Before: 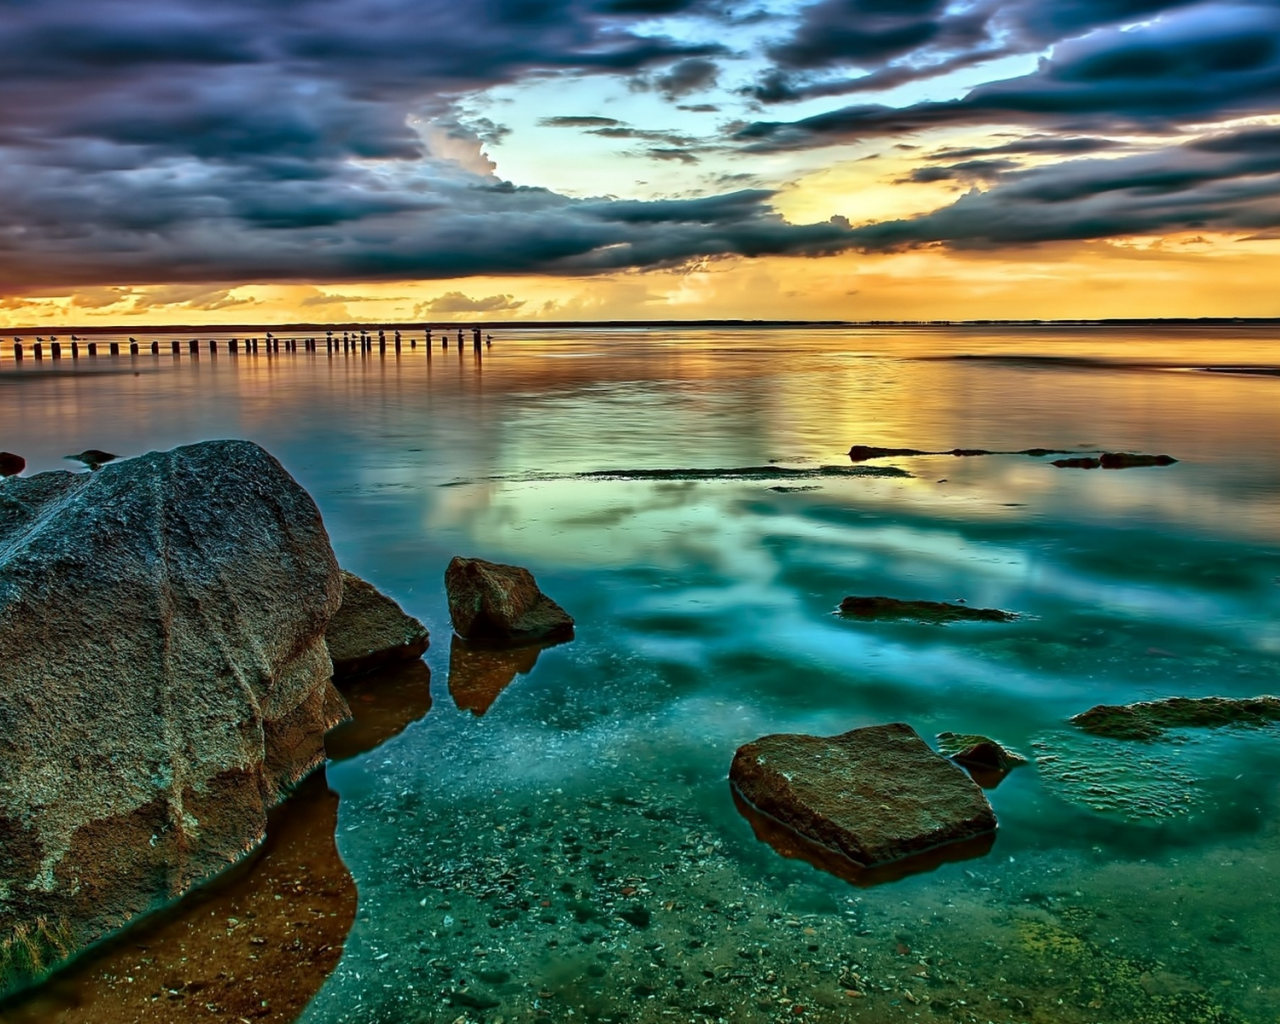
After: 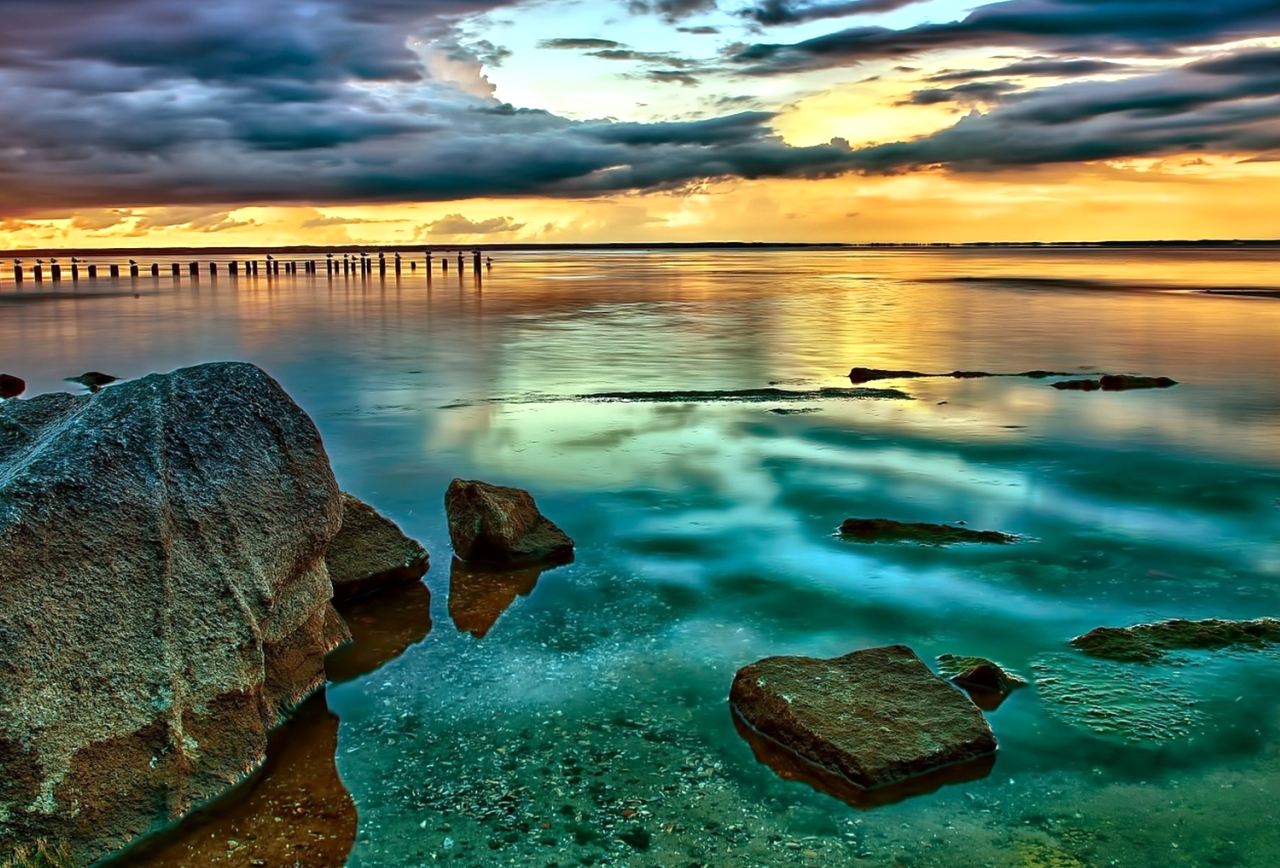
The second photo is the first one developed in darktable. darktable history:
crop: top 7.619%, bottom 7.583%
exposure: exposure 0.212 EV, compensate highlight preservation false
